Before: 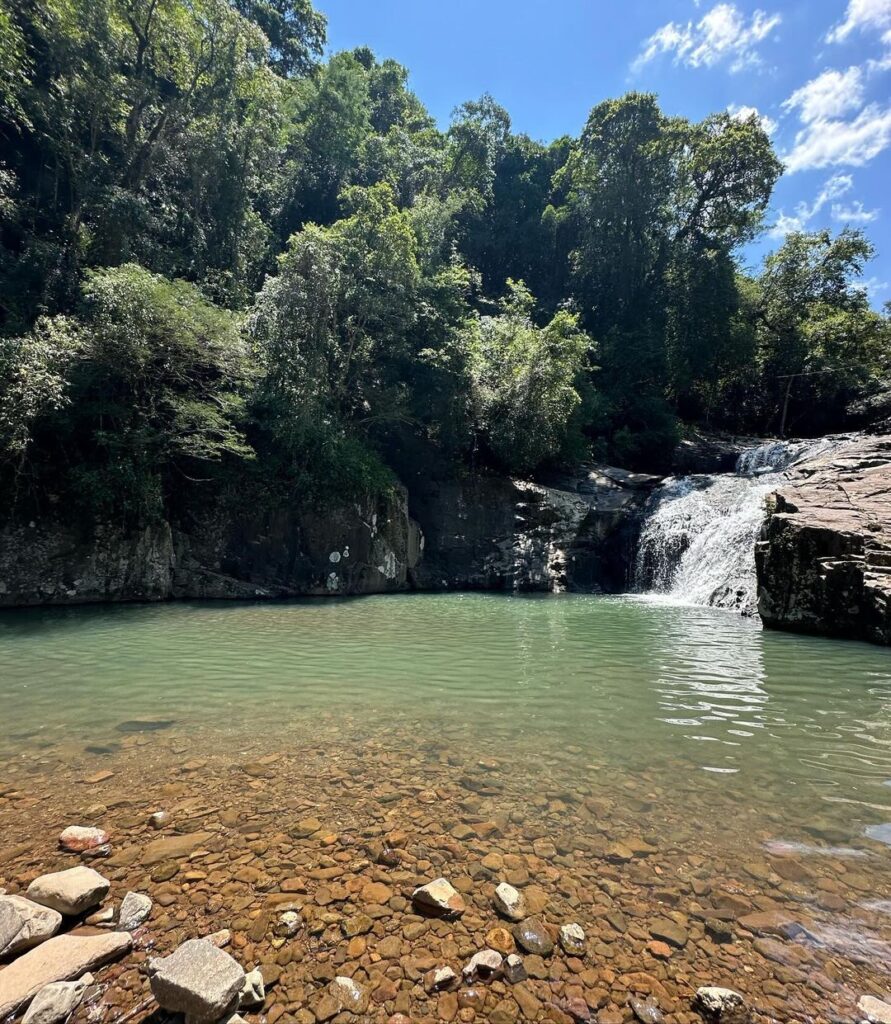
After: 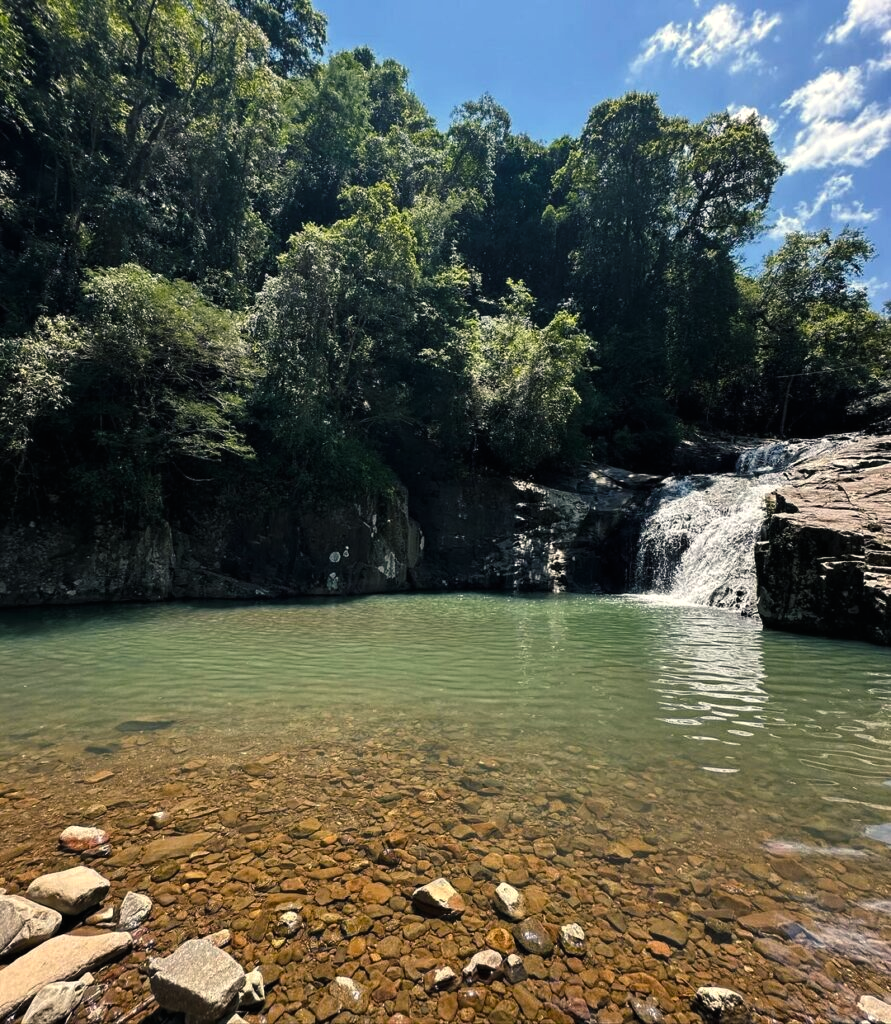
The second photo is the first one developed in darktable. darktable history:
color balance rgb: shadows lift › chroma 2%, shadows lift › hue 219.6°, power › hue 313.2°, highlights gain › chroma 3%, highlights gain › hue 75.6°, global offset › luminance 0.5%, perceptual saturation grading › global saturation 15.33%, perceptual saturation grading › highlights -19.33%, perceptual saturation grading › shadows 20%, global vibrance 20%
levels: levels [0.029, 0.545, 0.971]
